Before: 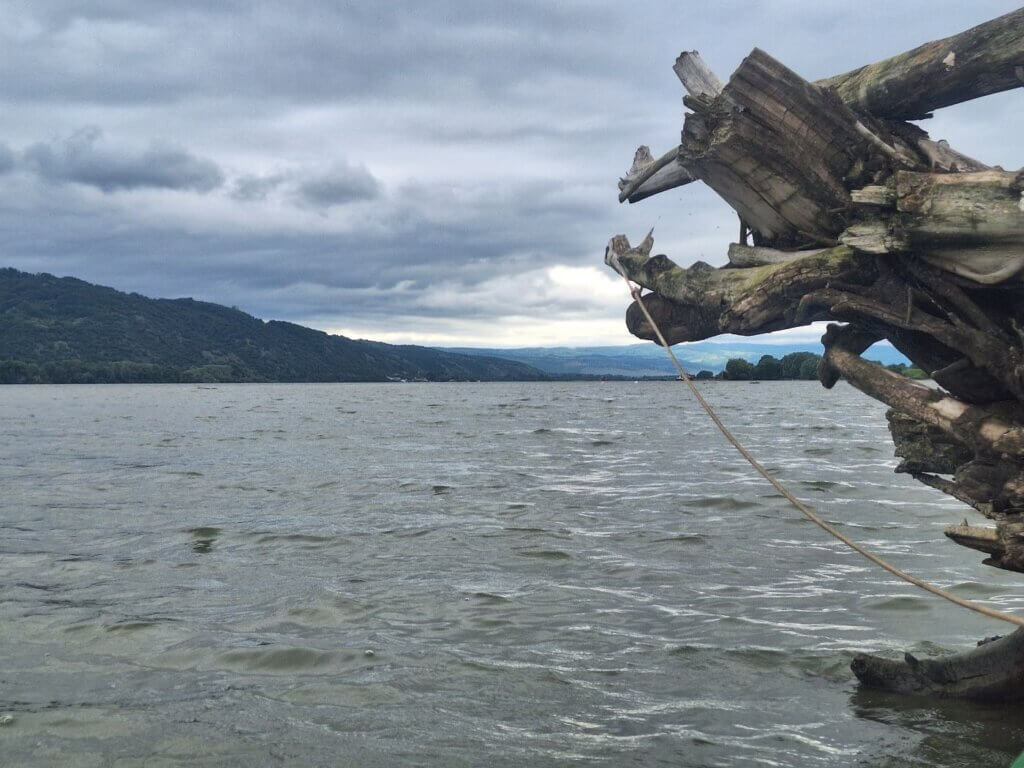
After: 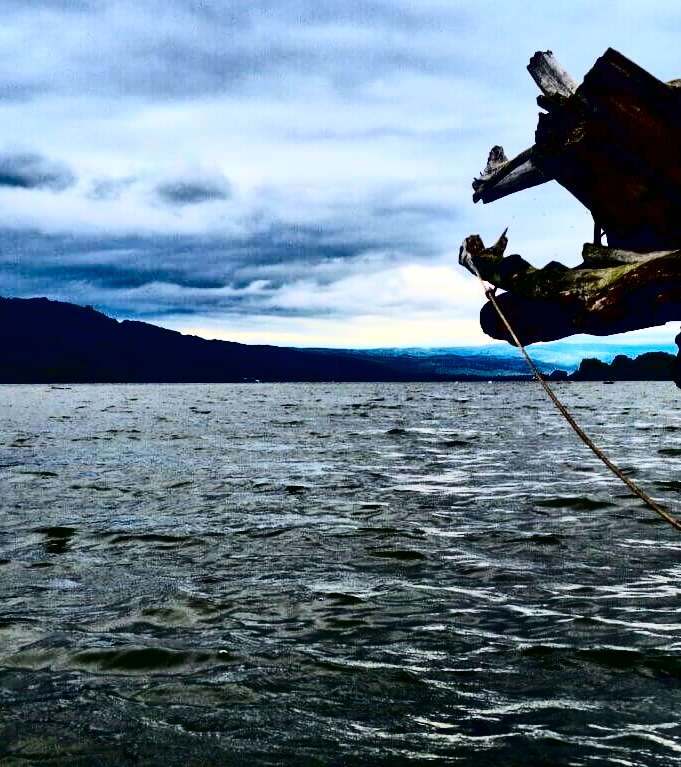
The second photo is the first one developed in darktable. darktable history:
crop and rotate: left 14.288%, right 19.173%
contrast brightness saturation: contrast 0.787, brightness -0.981, saturation 0.997
